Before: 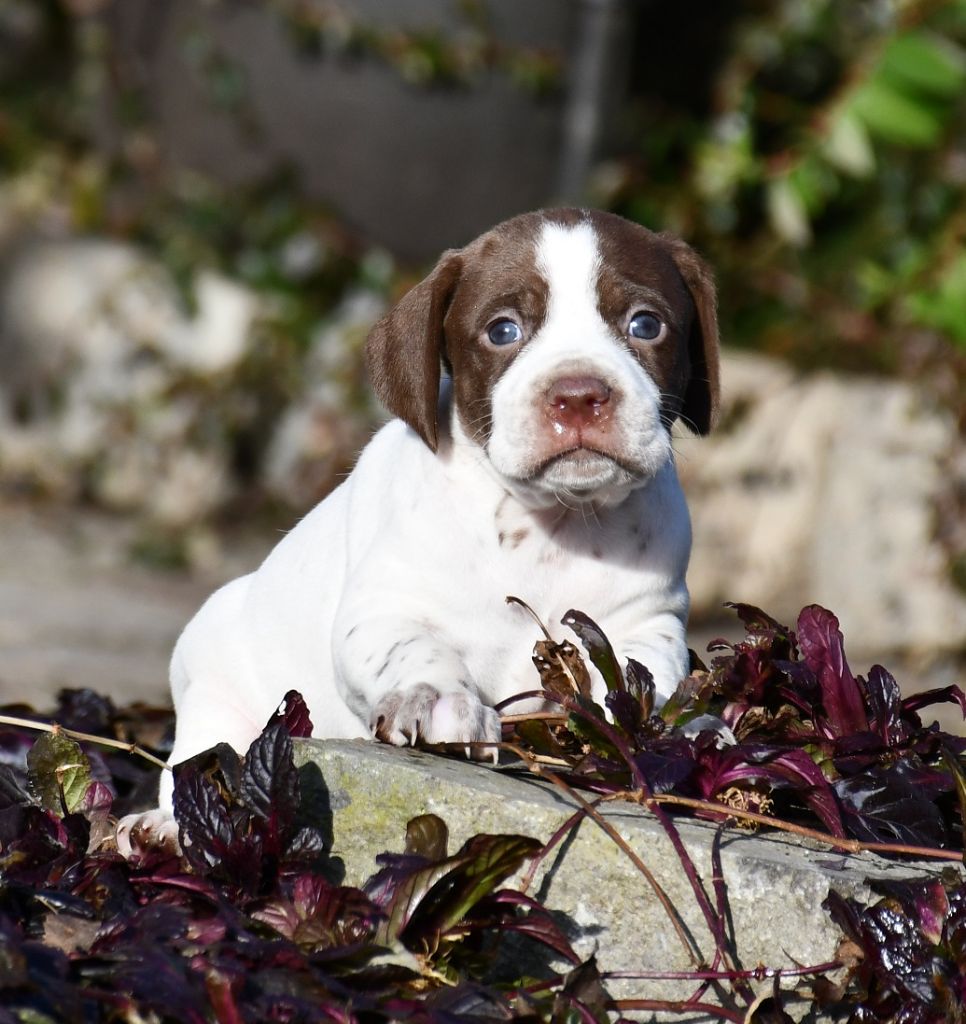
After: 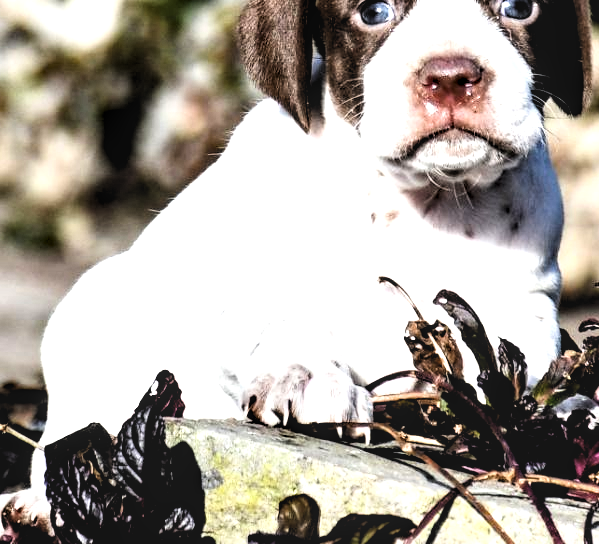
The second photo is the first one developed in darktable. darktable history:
exposure: black level correction 0, exposure 0.7 EV, compensate exposure bias true, compensate highlight preservation false
local contrast: on, module defaults
filmic rgb: black relative exposure -5.42 EV, white relative exposure 2.85 EV, dynamic range scaling -37.73%, hardness 4, contrast 1.605, highlights saturation mix -0.93%
levels: levels [0.052, 0.496, 0.908]
haze removal: compatibility mode true, adaptive false
crop: left 13.312%, top 31.28%, right 24.627%, bottom 15.582%
color correction: highlights a* -0.182, highlights b* -0.124
white balance: emerald 1
